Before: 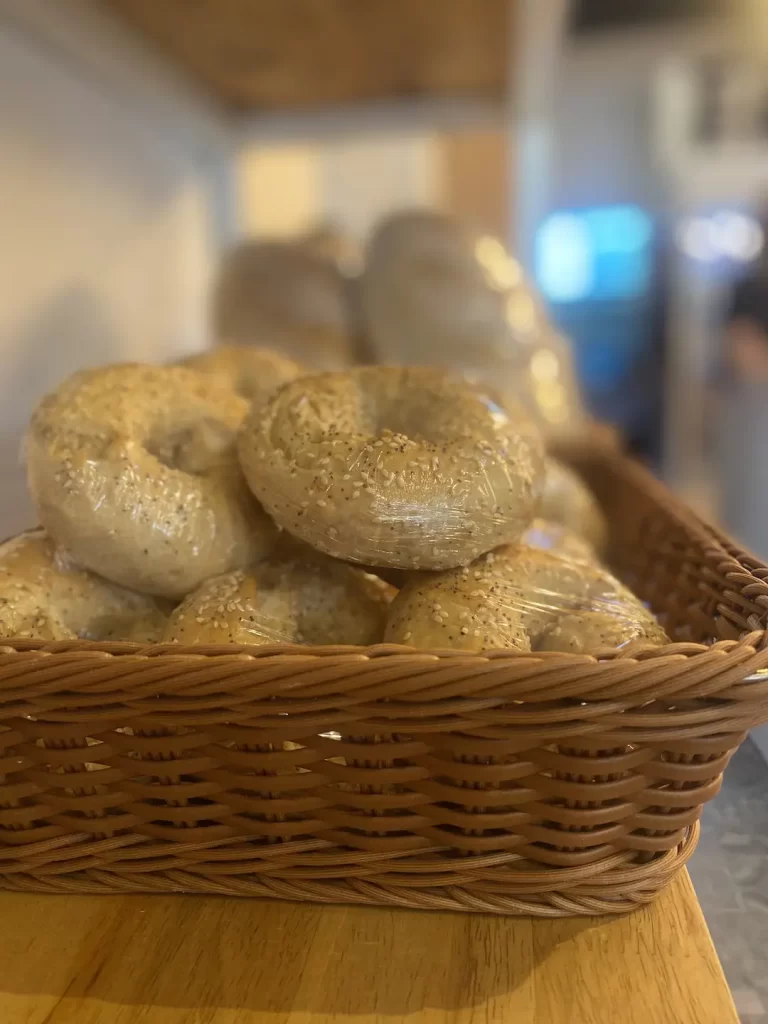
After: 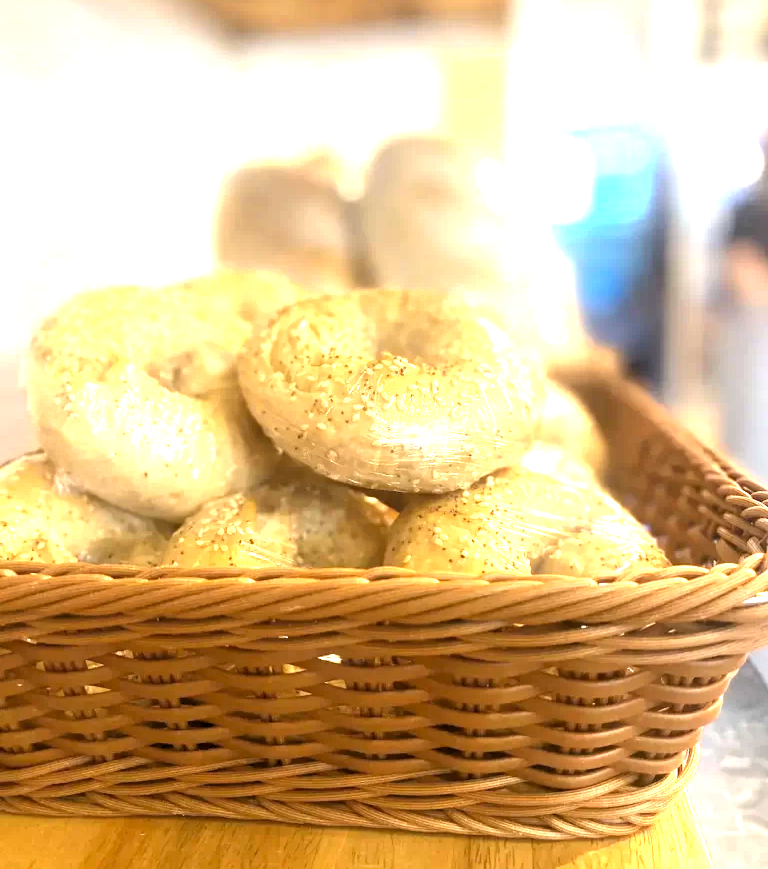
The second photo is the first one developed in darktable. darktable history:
exposure: black level correction 0.001, exposure 1.855 EV, compensate highlight preservation false
crop: top 7.605%, bottom 7.459%
levels: levels [0.062, 0.494, 0.925]
